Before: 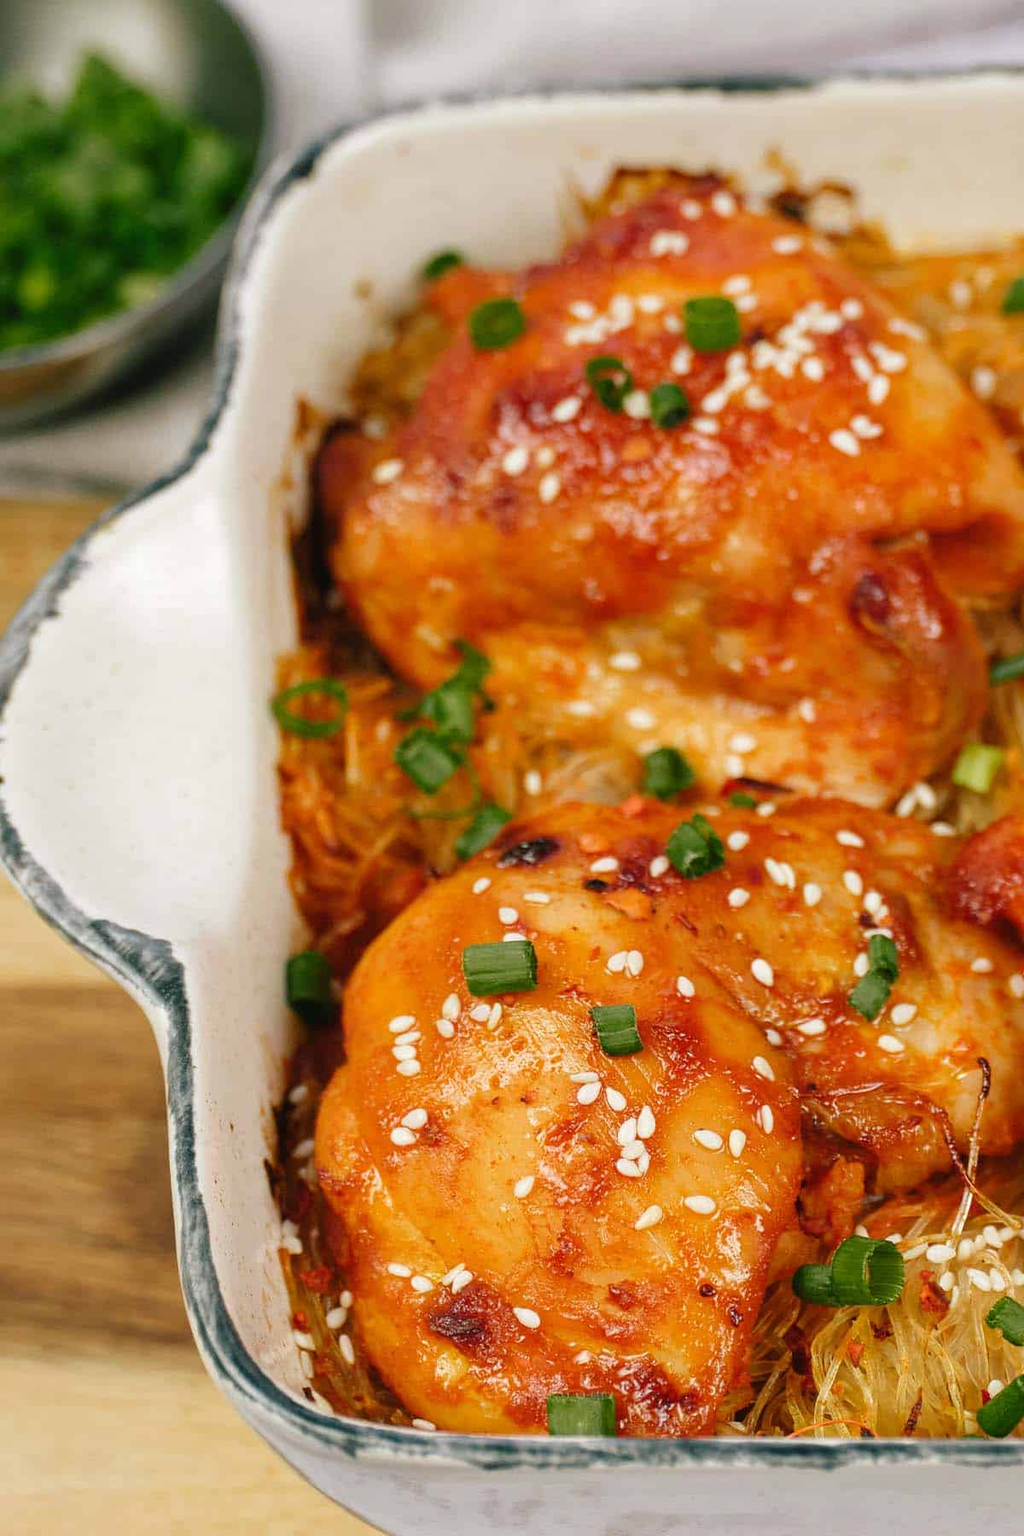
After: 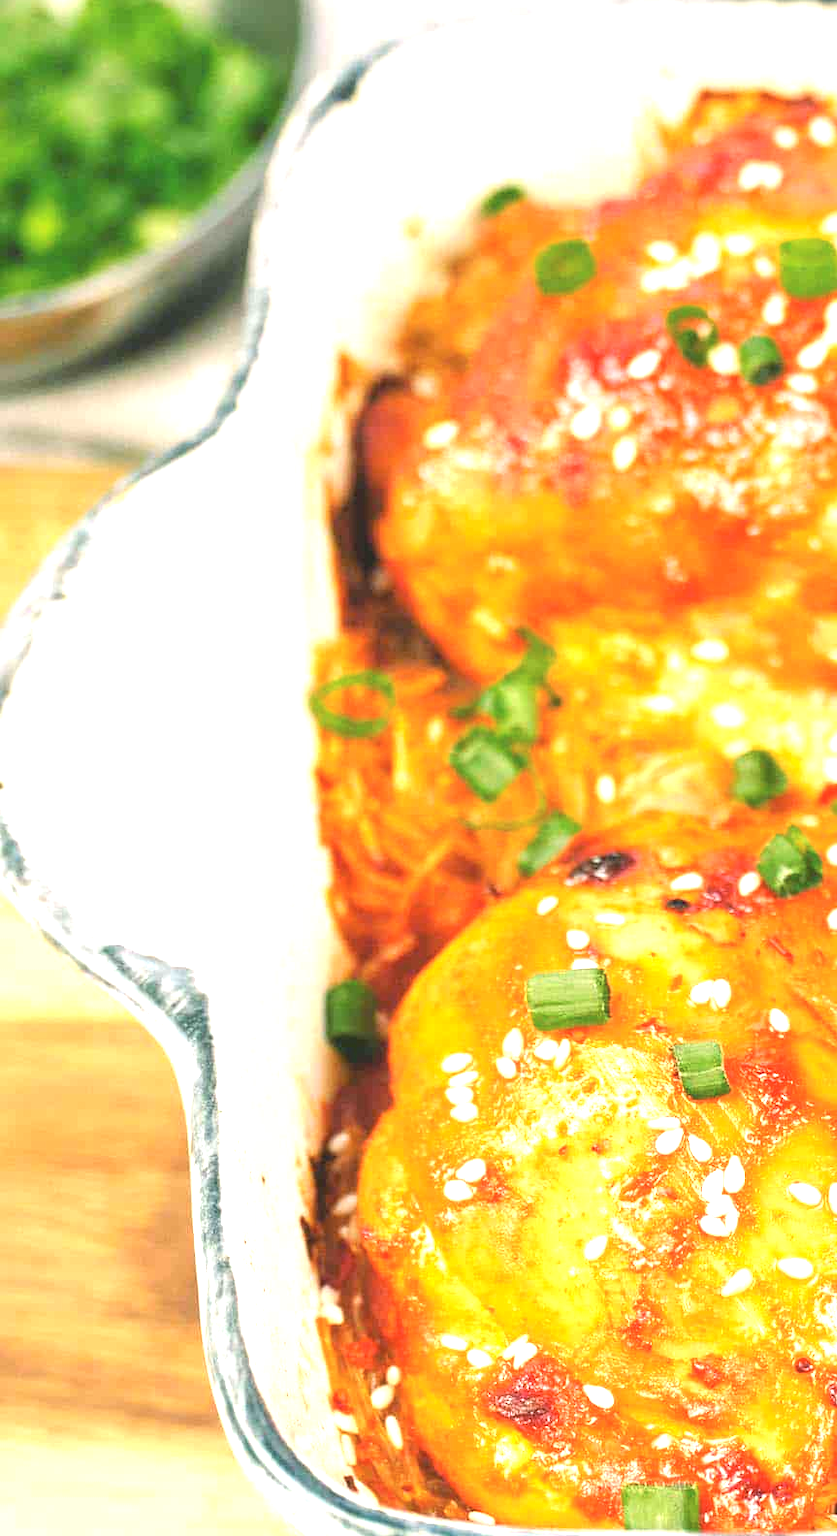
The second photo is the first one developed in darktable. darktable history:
exposure: black level correction 0, exposure 1.675 EV, compensate exposure bias true, compensate highlight preservation false
crop: top 5.803%, right 27.864%, bottom 5.804%
contrast brightness saturation: brightness 0.15
